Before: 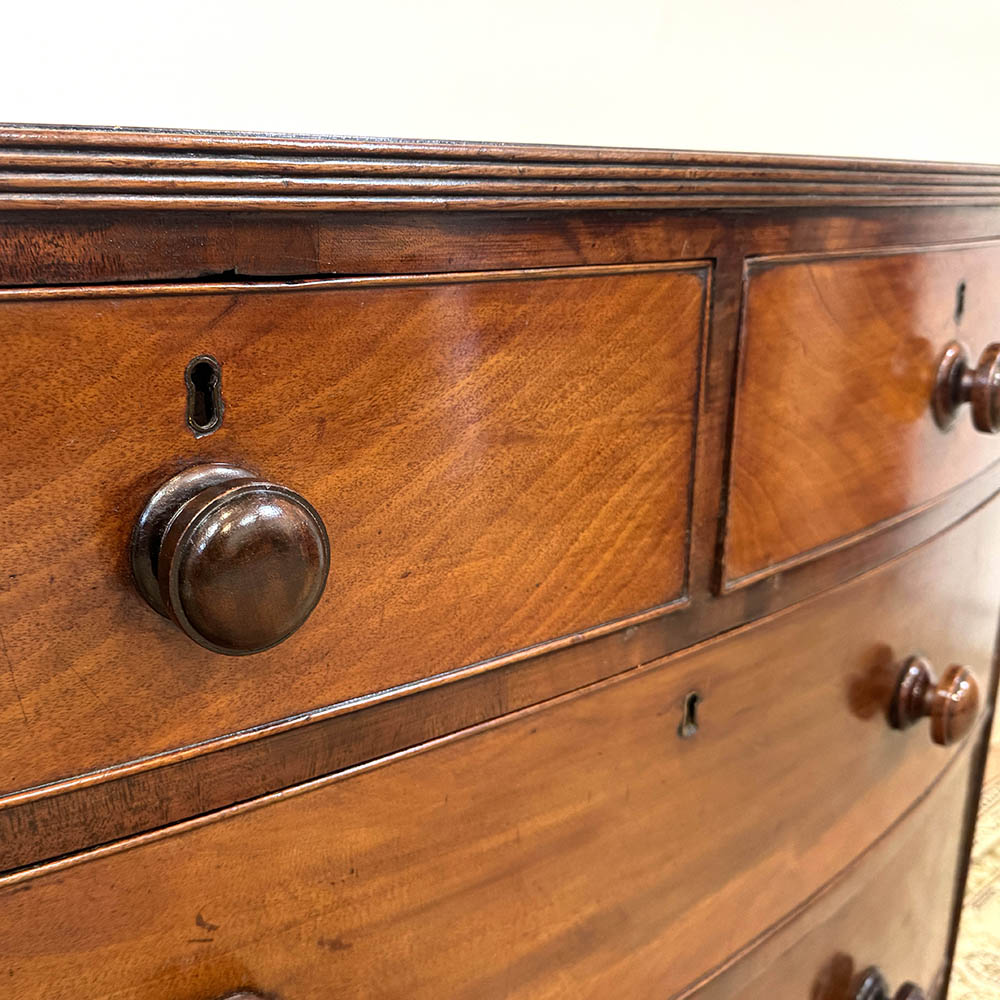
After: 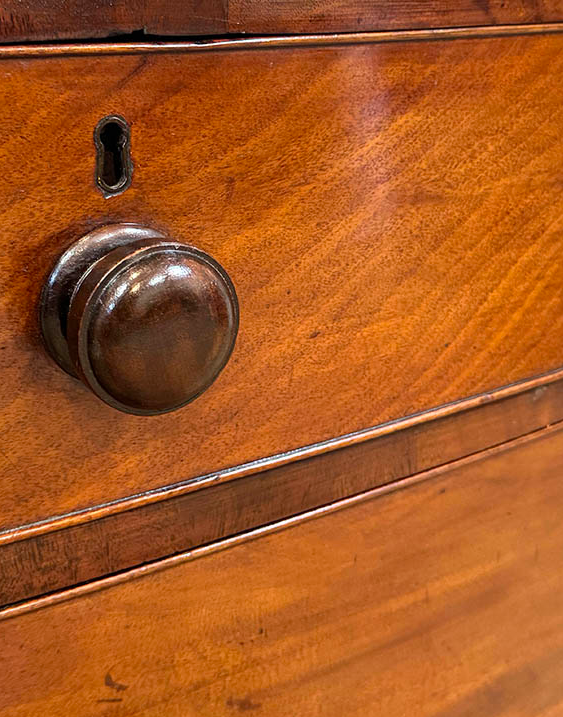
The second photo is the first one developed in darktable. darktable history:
crop: left 9.177%, top 24.081%, right 34.439%, bottom 4.171%
